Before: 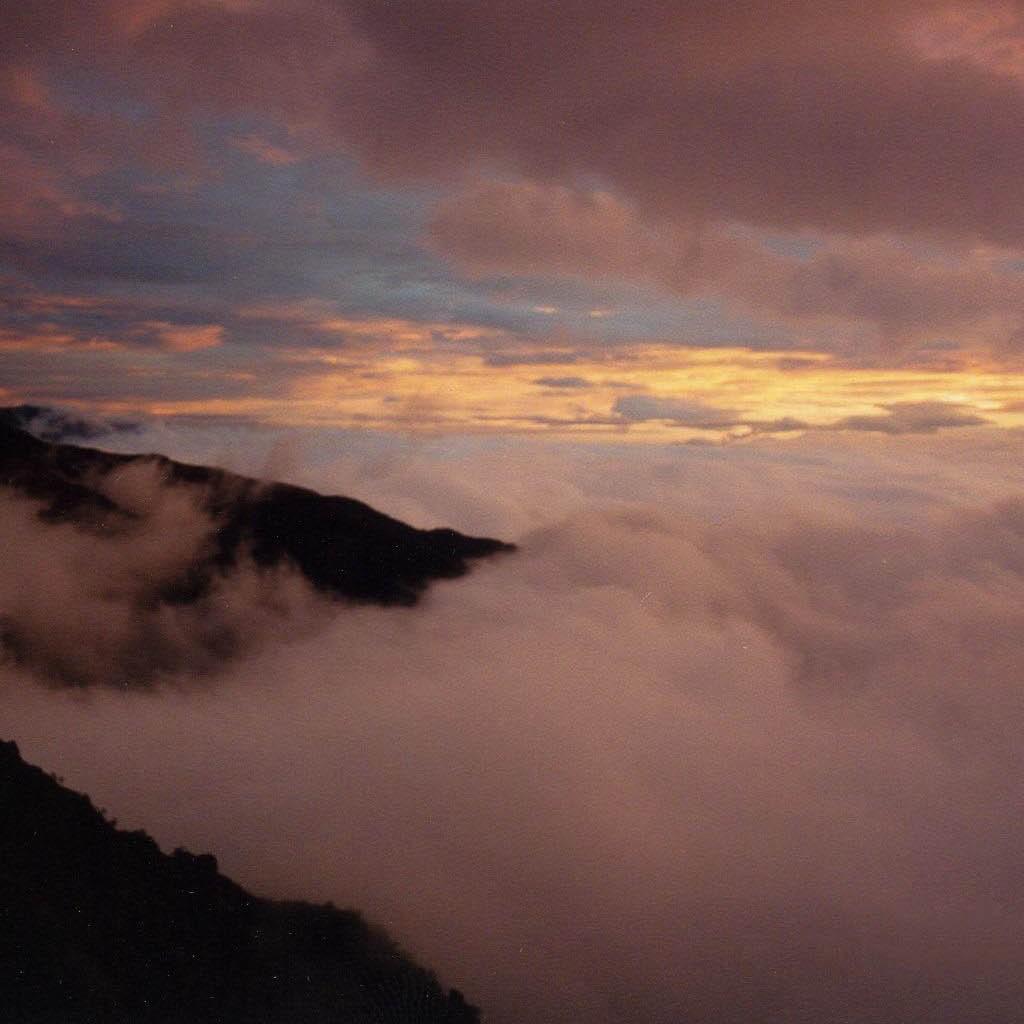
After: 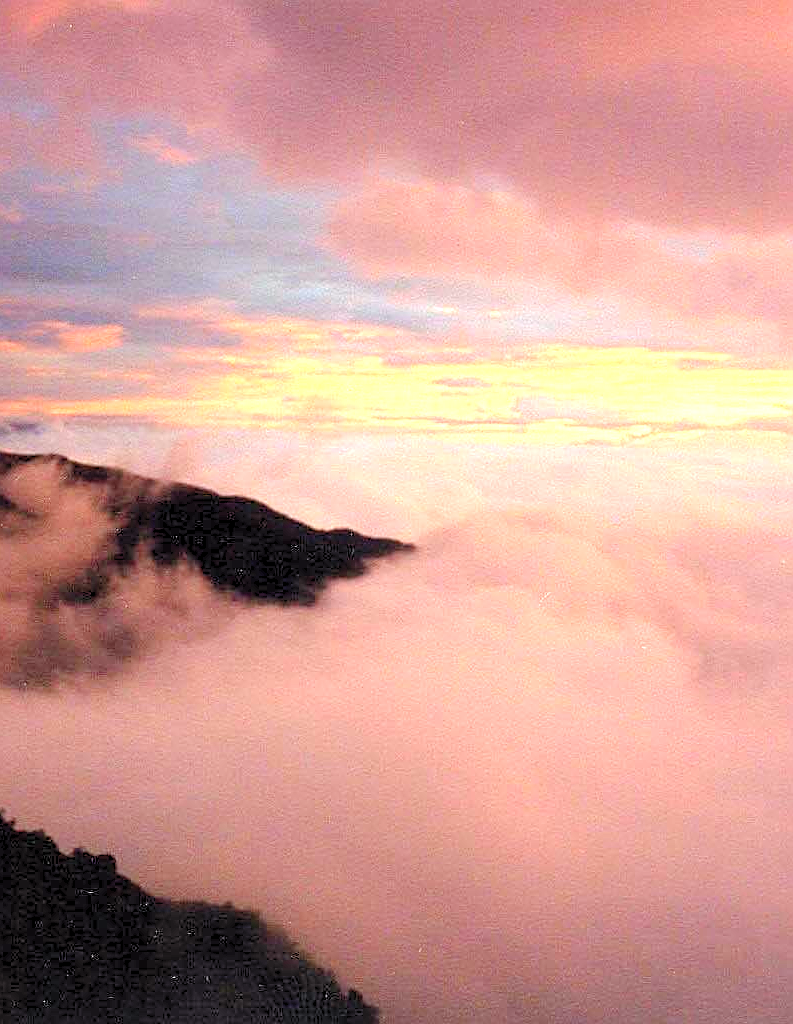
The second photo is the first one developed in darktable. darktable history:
exposure: black level correction 0, exposure 1 EV, compensate highlight preservation false
levels: levels [0.036, 0.364, 0.827]
sharpen: on, module defaults
crop: left 9.88%, right 12.664%
